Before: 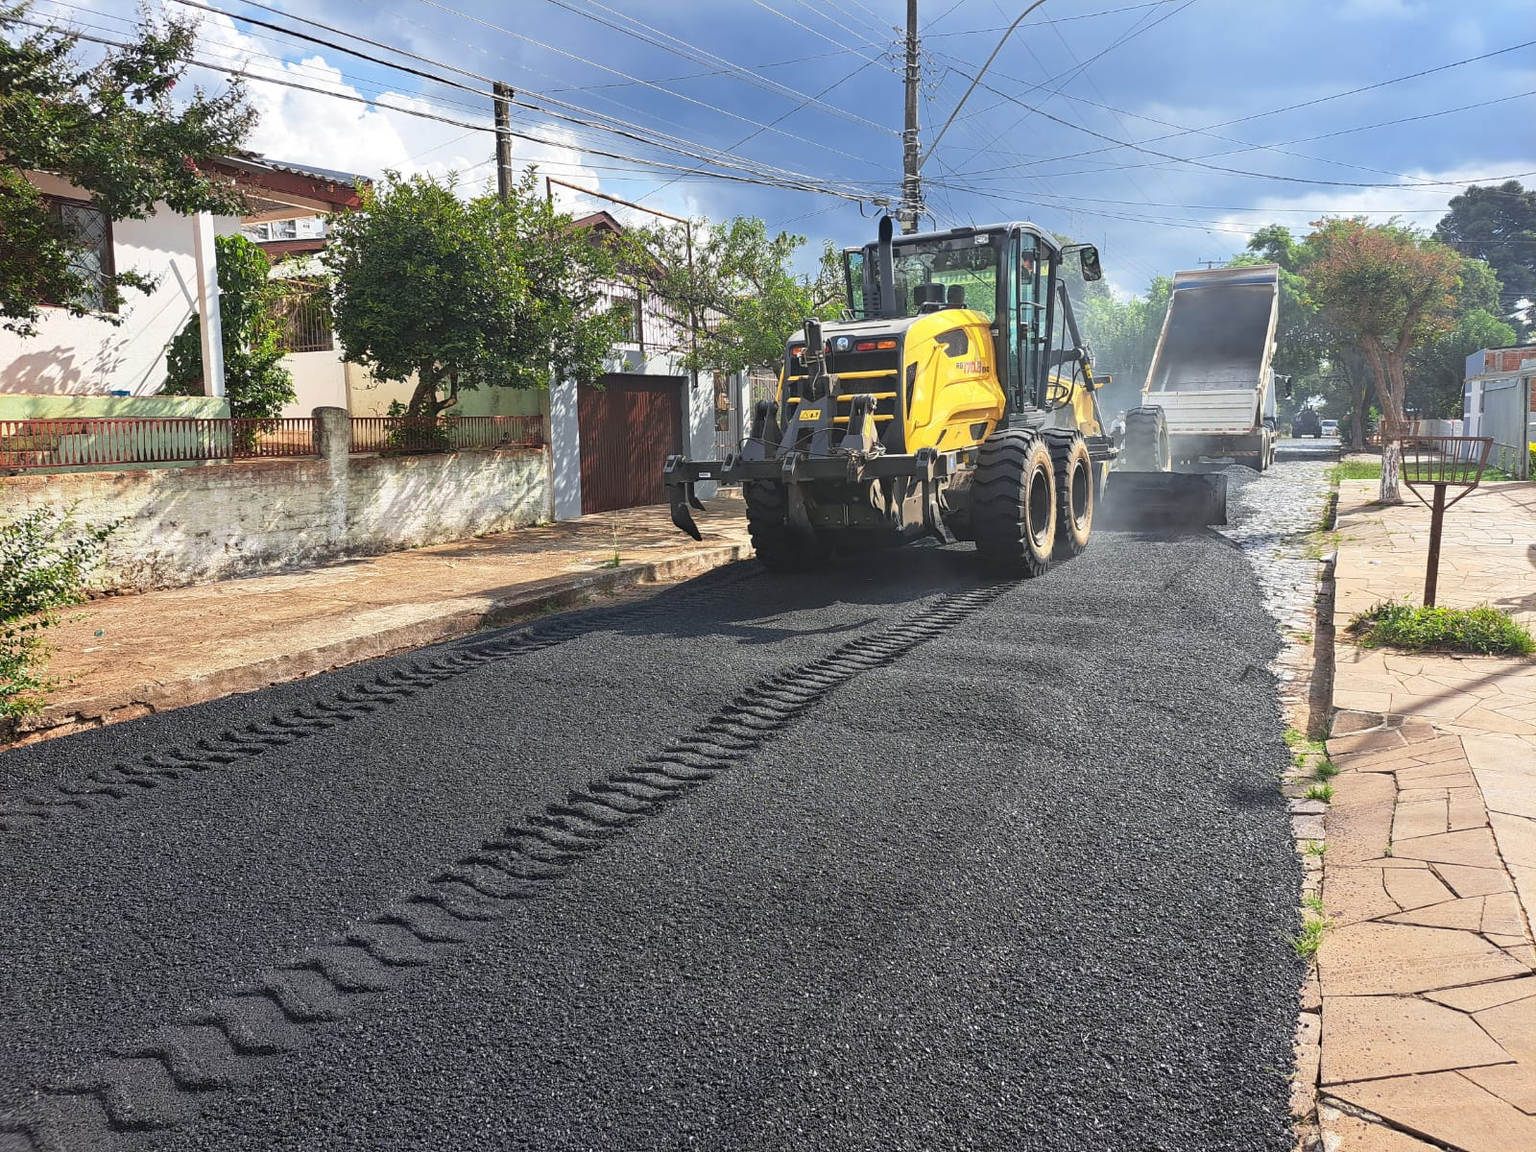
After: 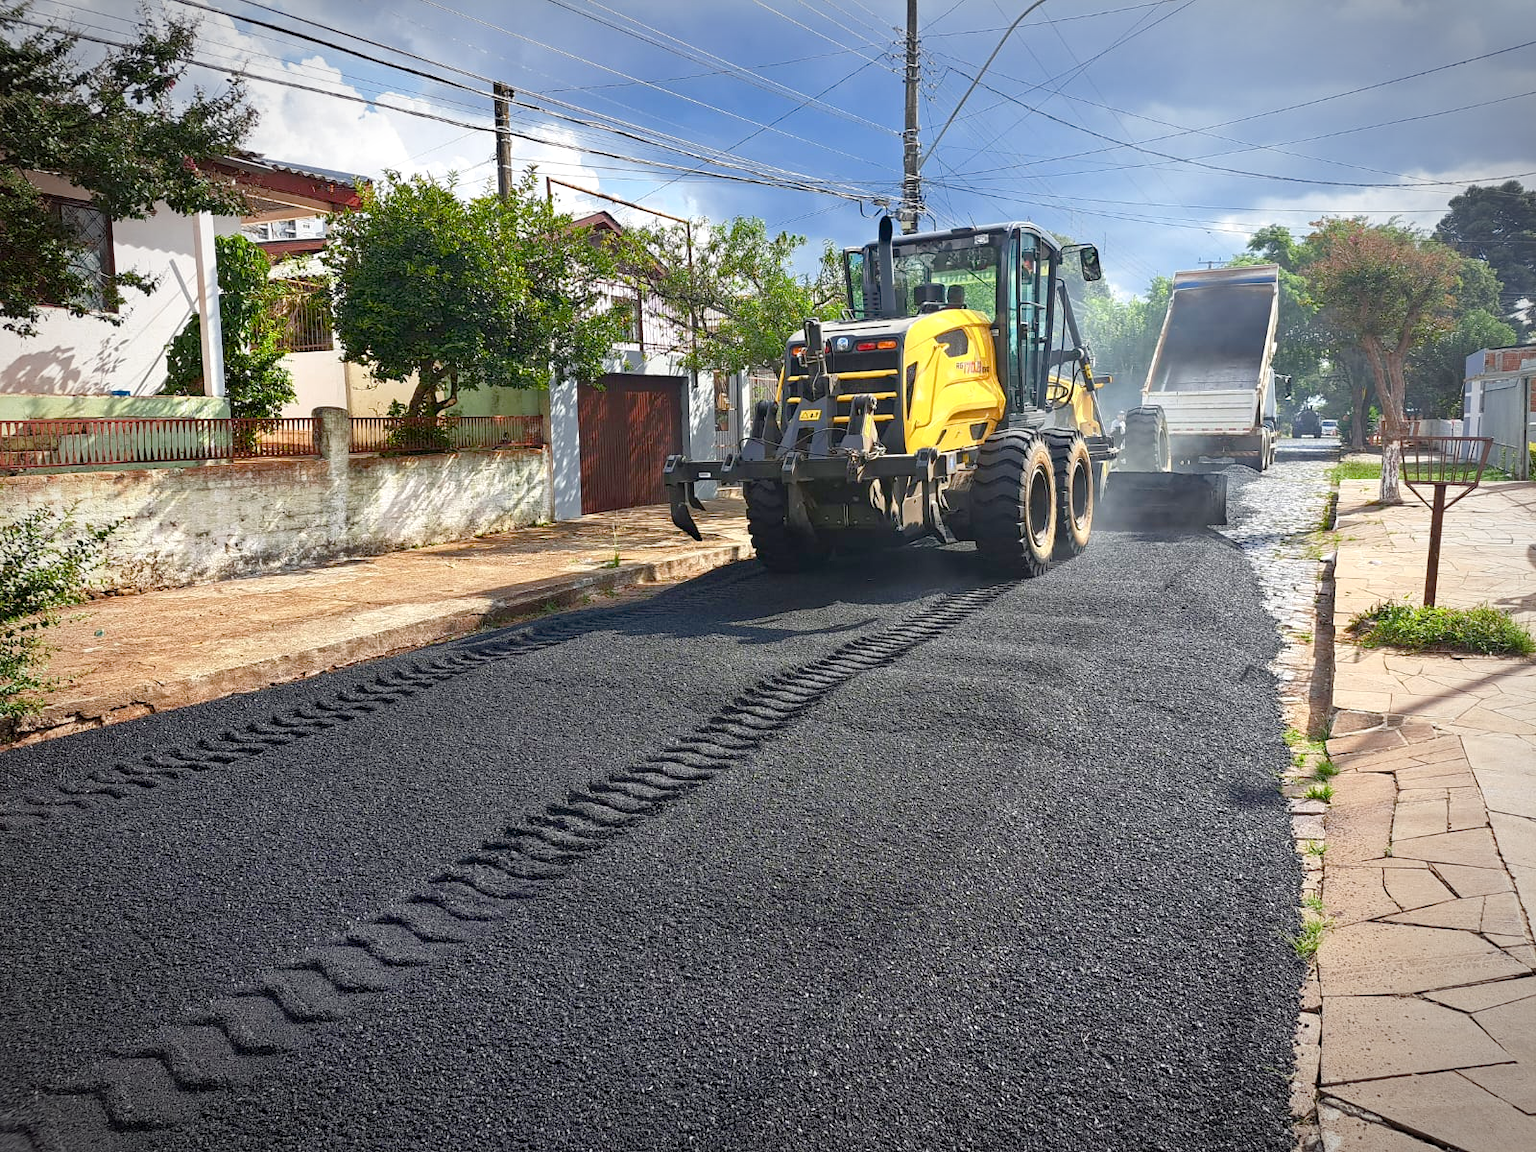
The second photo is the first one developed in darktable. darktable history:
exposure: black level correction 0.007, exposure 0.159 EV, compensate highlight preservation false
color balance rgb: perceptual saturation grading › global saturation 20%, perceptual saturation grading › highlights -25%, perceptual saturation grading › shadows 50%
vignetting: automatic ratio true
